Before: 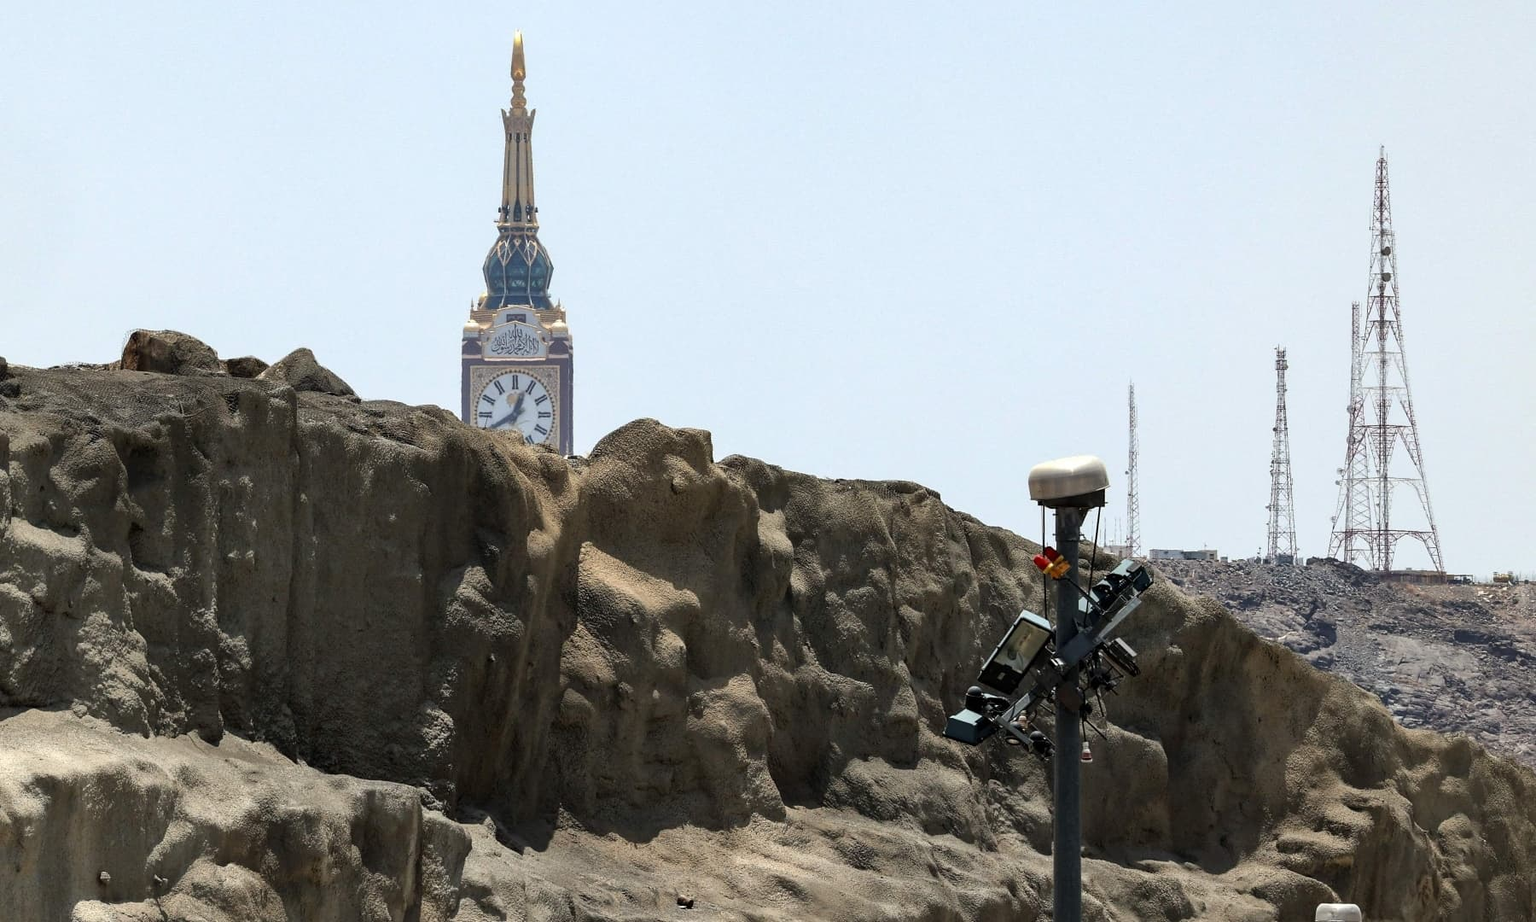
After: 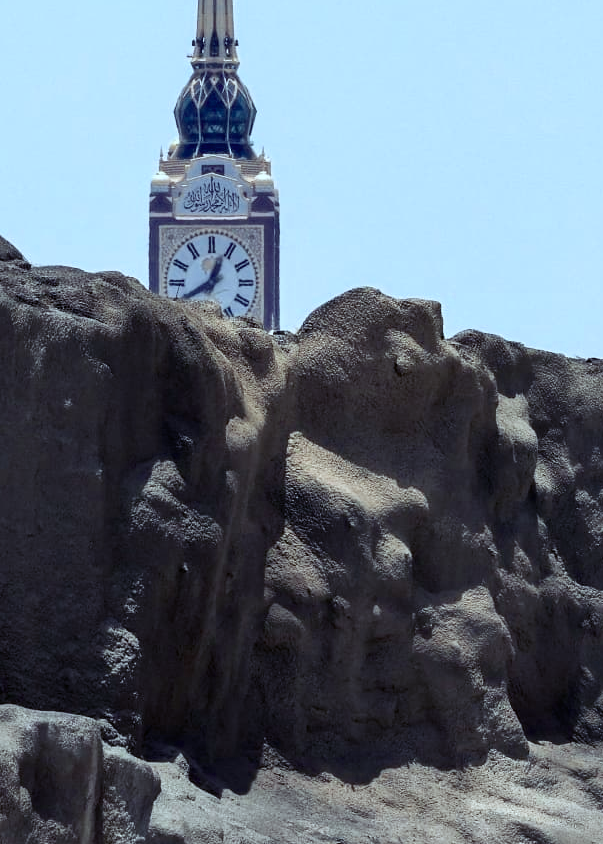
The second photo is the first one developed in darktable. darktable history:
crop and rotate: left 21.784%, top 18.866%, right 44.673%, bottom 2.97%
contrast brightness saturation: contrast 0.097, saturation -0.303
color balance rgb: shadows lift › luminance -21.795%, shadows lift › chroma 9.109%, shadows lift › hue 284.09°, perceptual saturation grading › global saturation 30.366%, saturation formula JzAzBz (2021)
exposure: black level correction 0.001, compensate highlight preservation false
color calibration: x 0.382, y 0.372, temperature 3921.97 K
